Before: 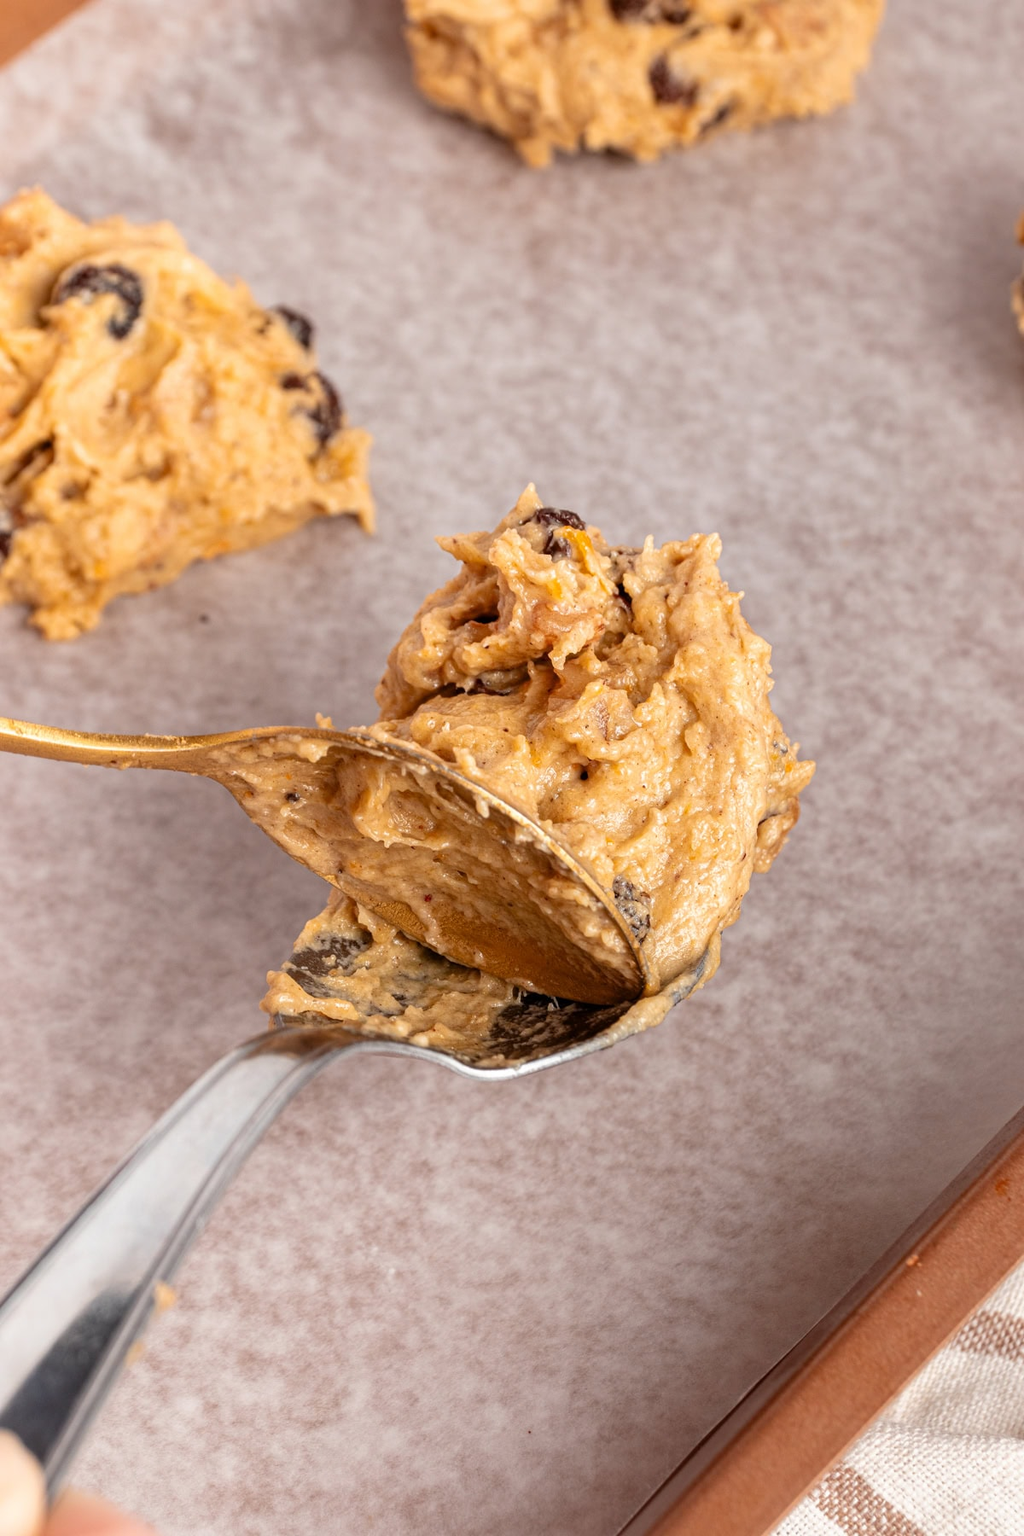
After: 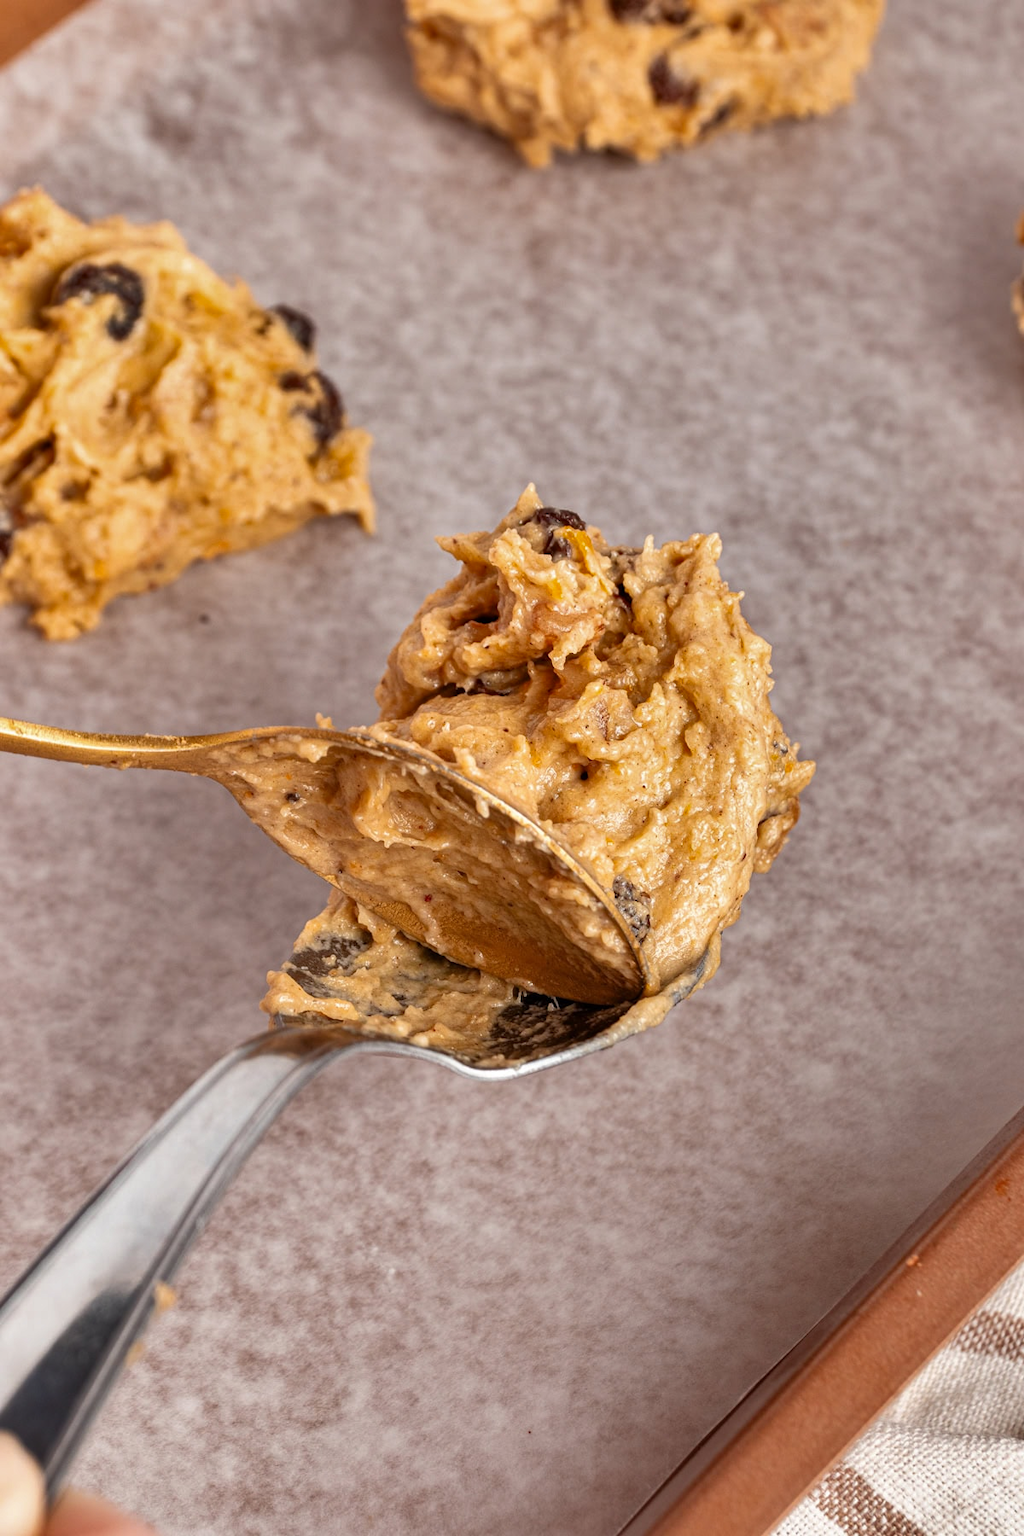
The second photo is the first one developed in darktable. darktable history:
shadows and highlights: shadows 30.57, highlights -63.01, soften with gaussian
